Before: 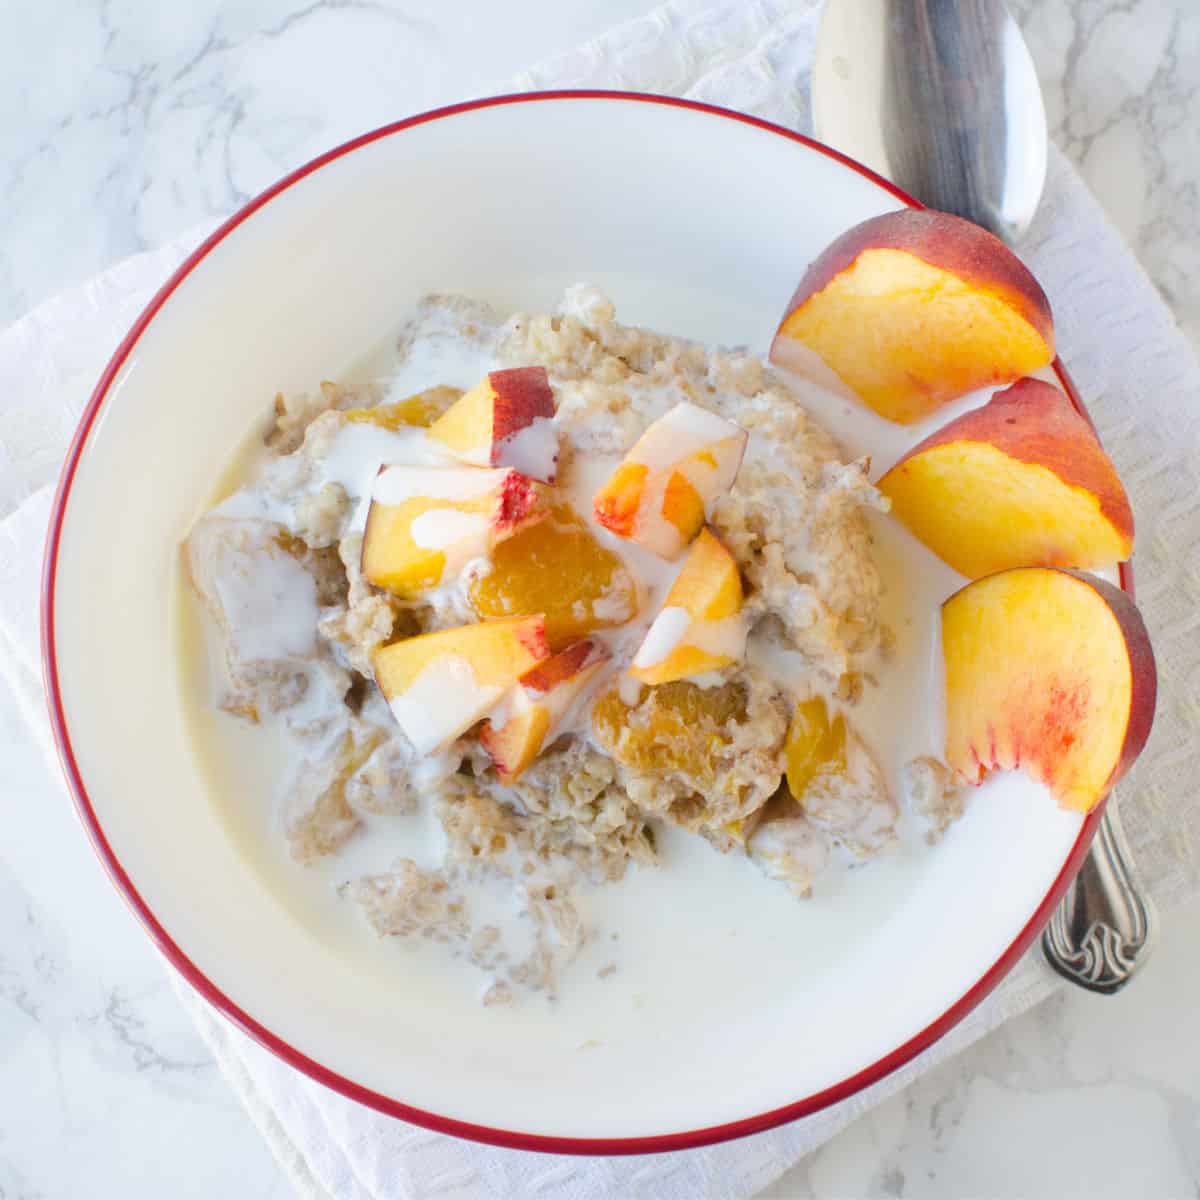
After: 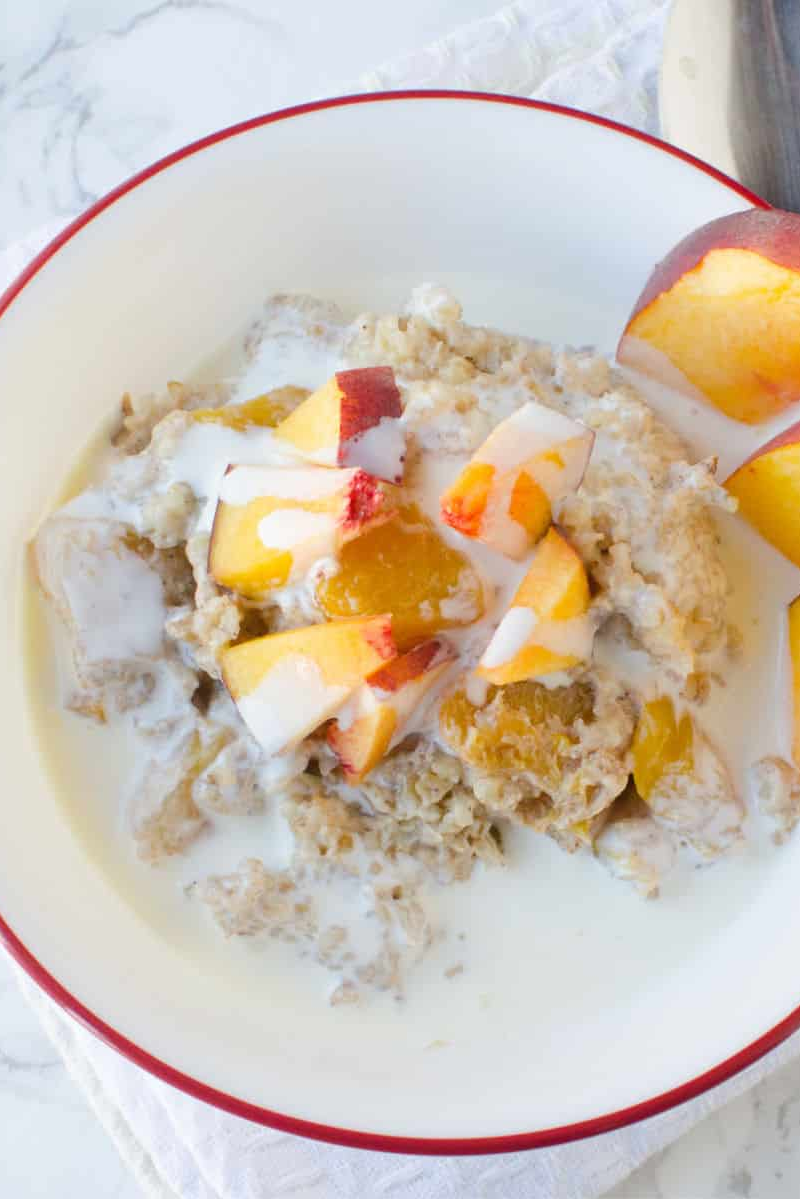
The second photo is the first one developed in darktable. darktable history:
crop and rotate: left 12.78%, right 20.538%
